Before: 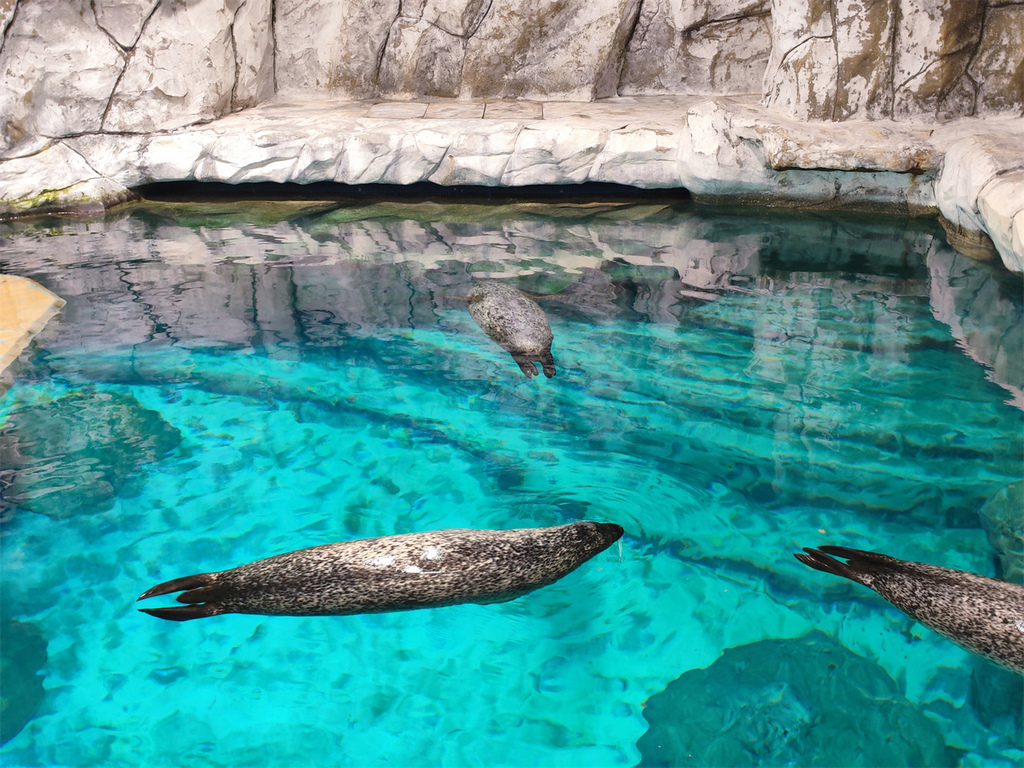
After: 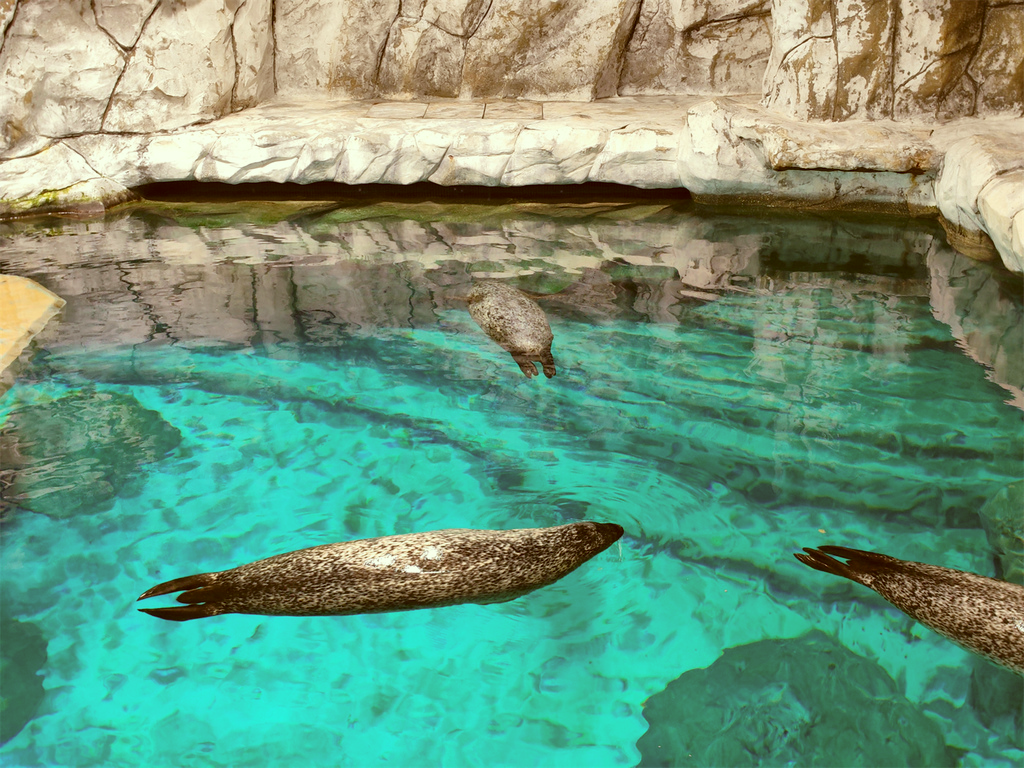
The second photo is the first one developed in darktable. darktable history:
color correction: highlights a* -6.08, highlights b* 9.31, shadows a* 10.2, shadows b* 23.73
